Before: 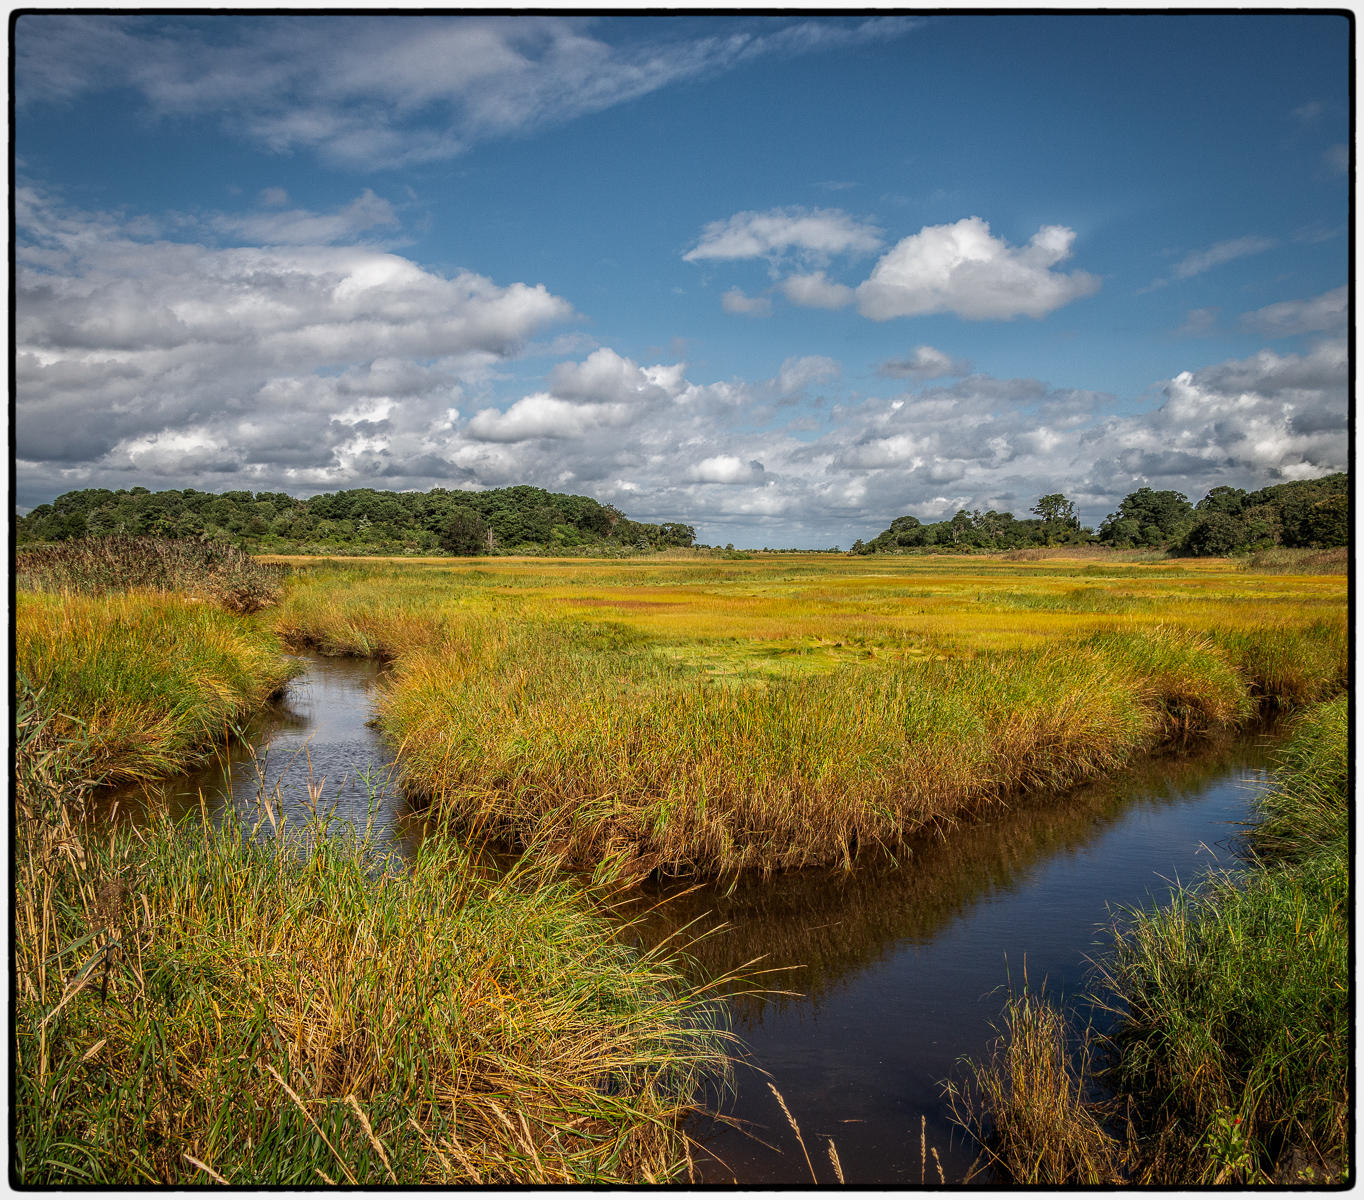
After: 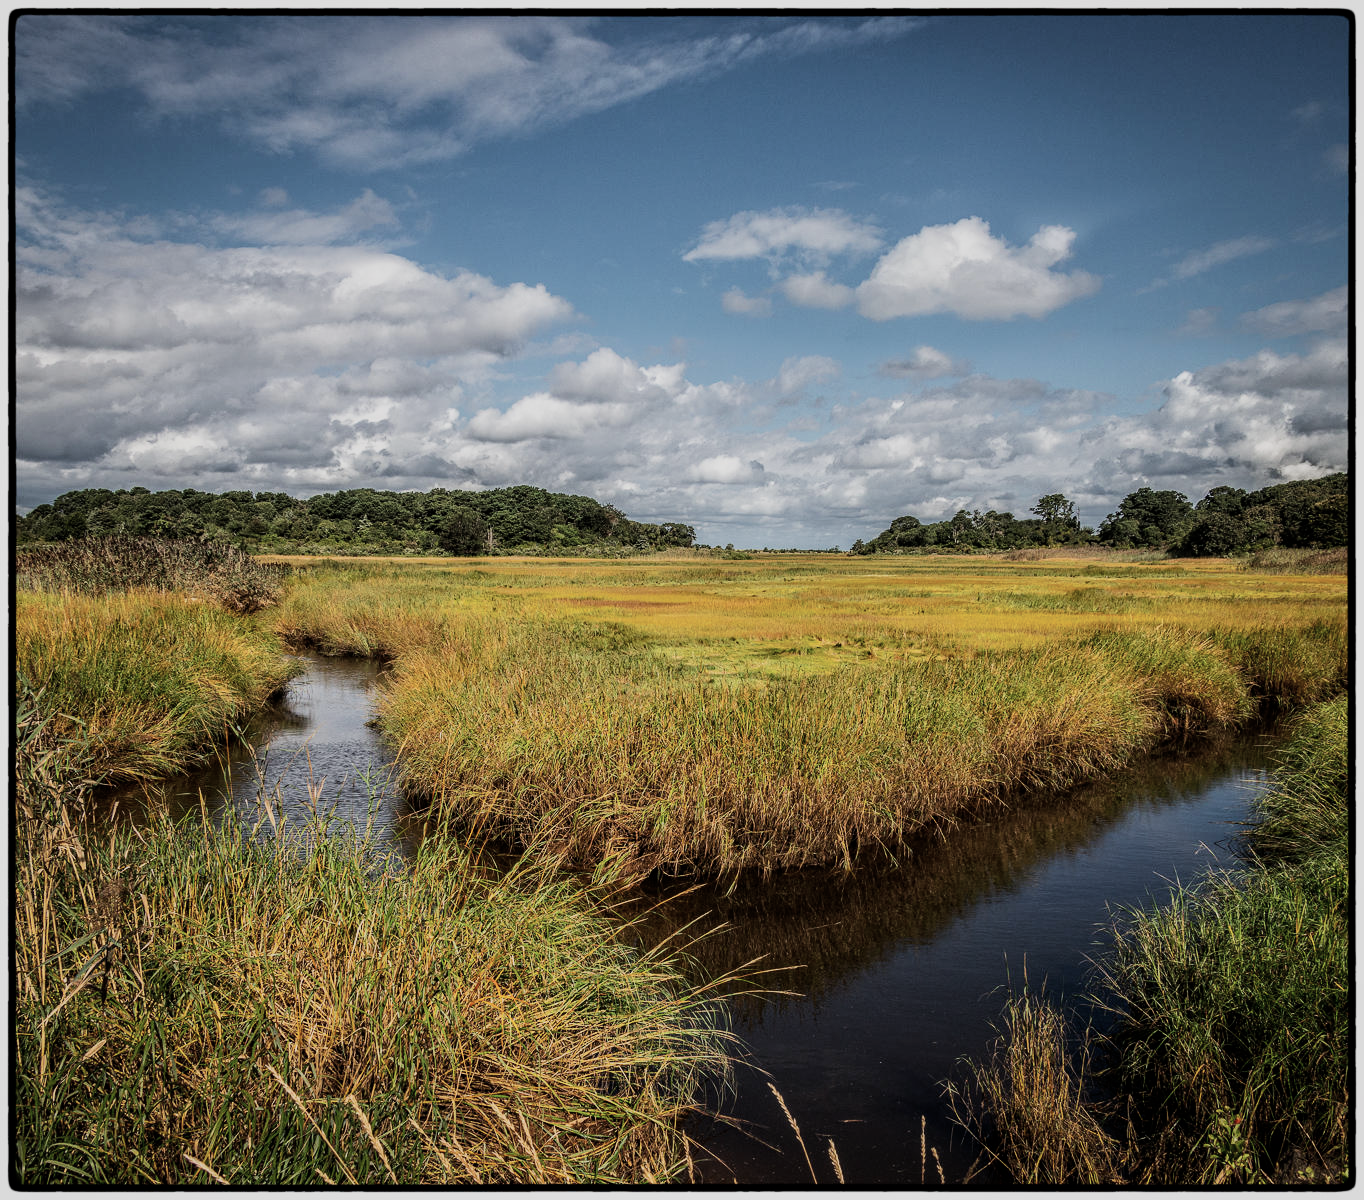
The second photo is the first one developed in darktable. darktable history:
color correction: saturation 0.8
filmic rgb: black relative exposure -7.5 EV, white relative exposure 5 EV, hardness 3.31, contrast 1.3, contrast in shadows safe
